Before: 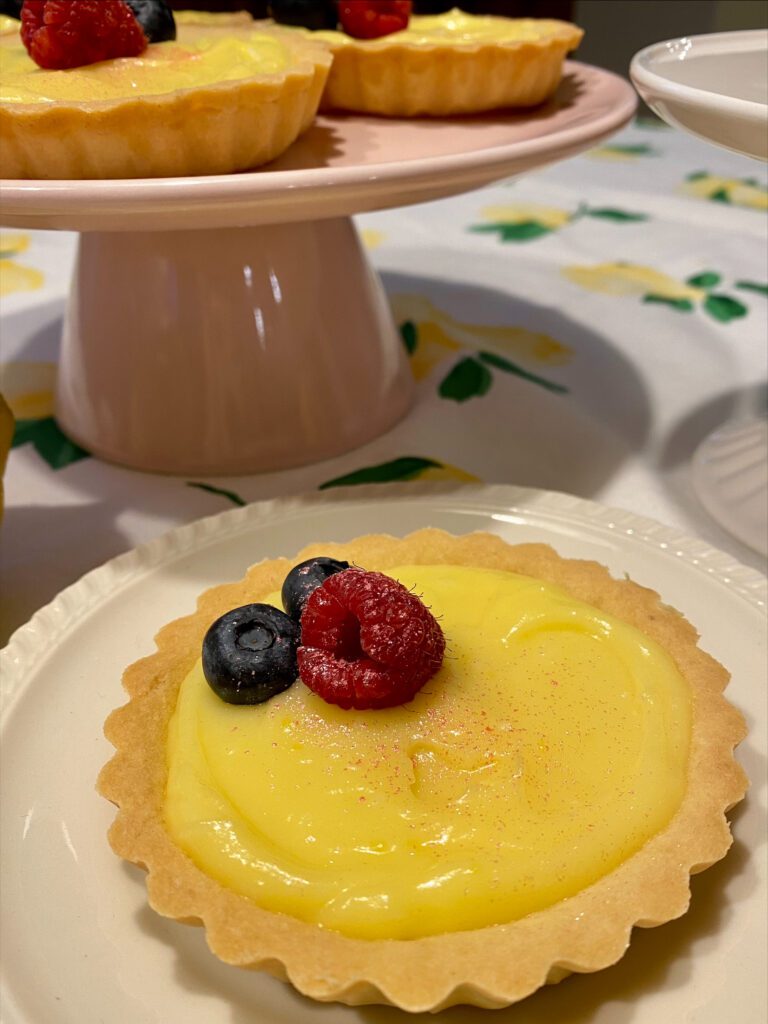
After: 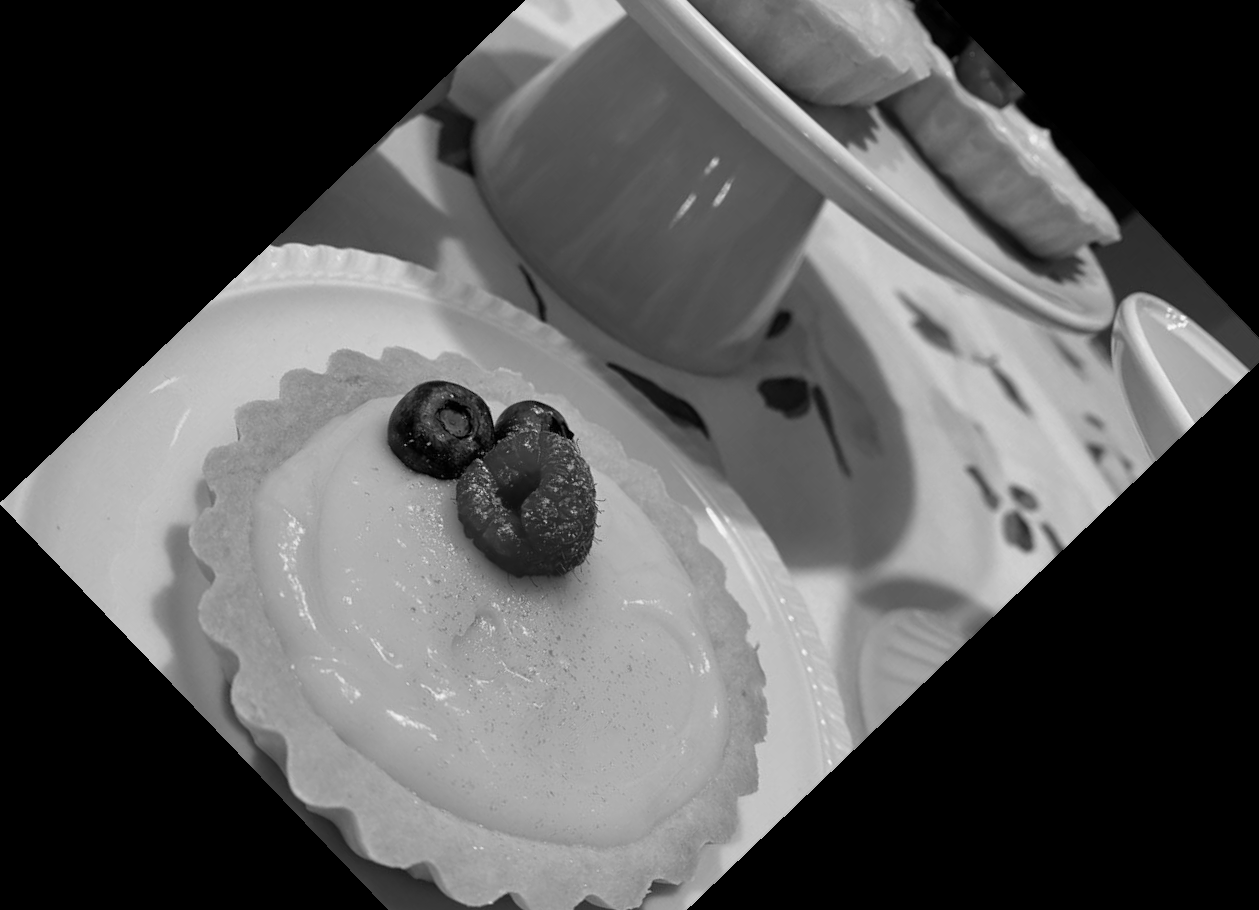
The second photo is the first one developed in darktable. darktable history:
color calibration: output gray [0.267, 0.423, 0.261, 0], illuminant same as pipeline (D50), adaptation none (bypass)
crop and rotate: angle -46.26°, top 16.234%, right 0.912%, bottom 11.704%
